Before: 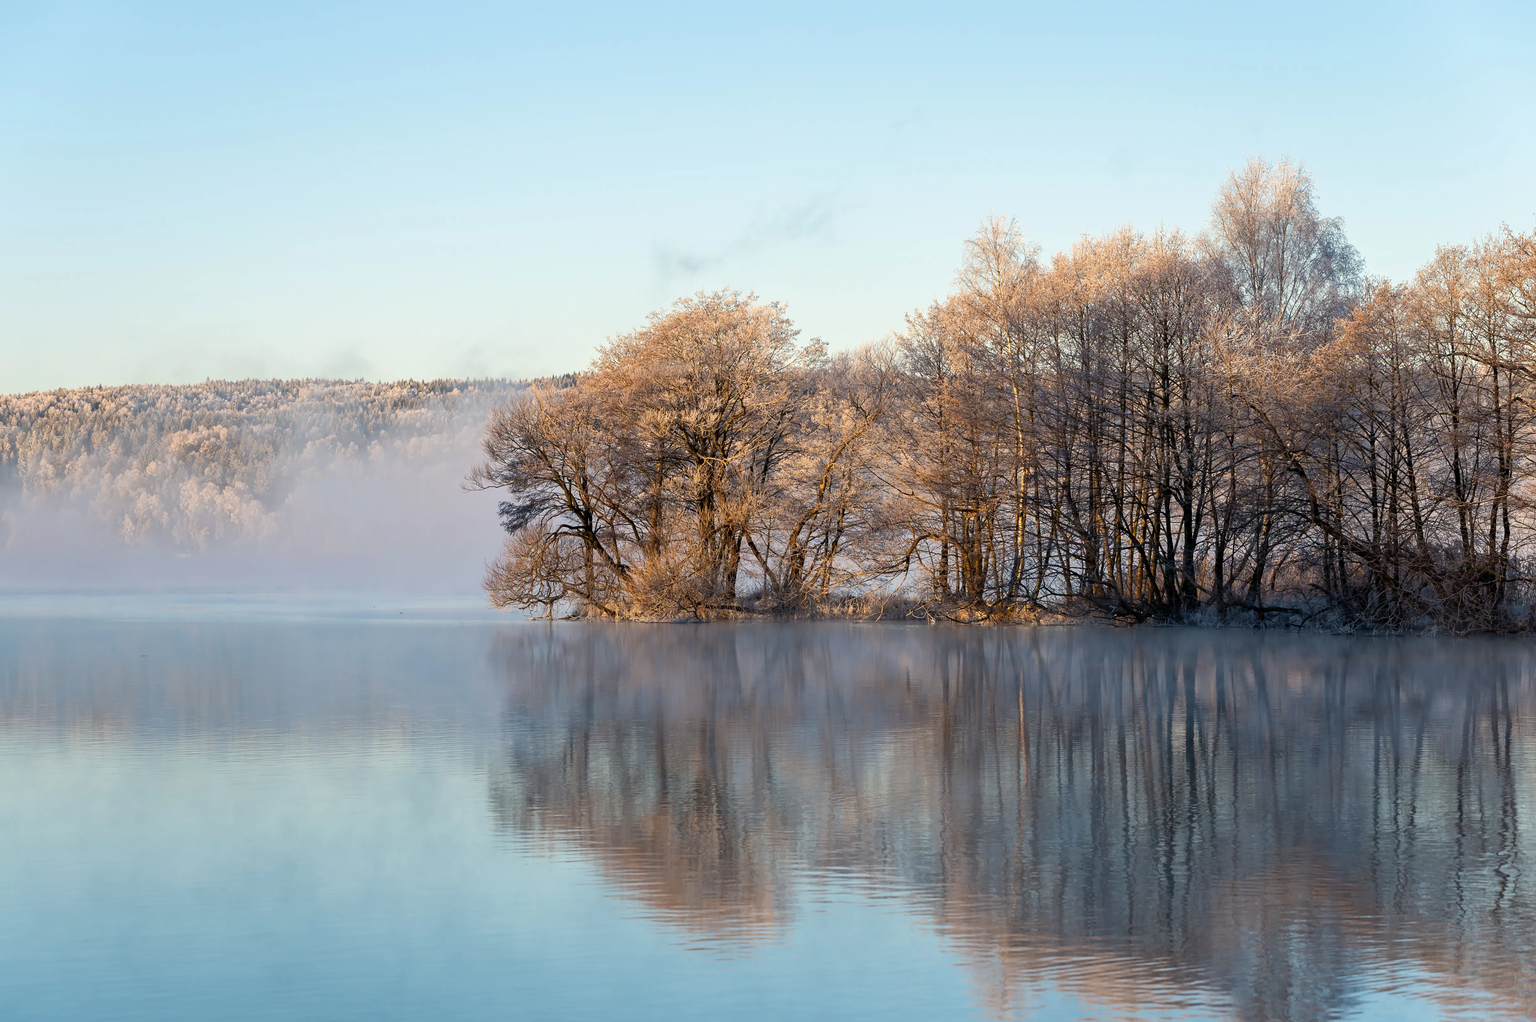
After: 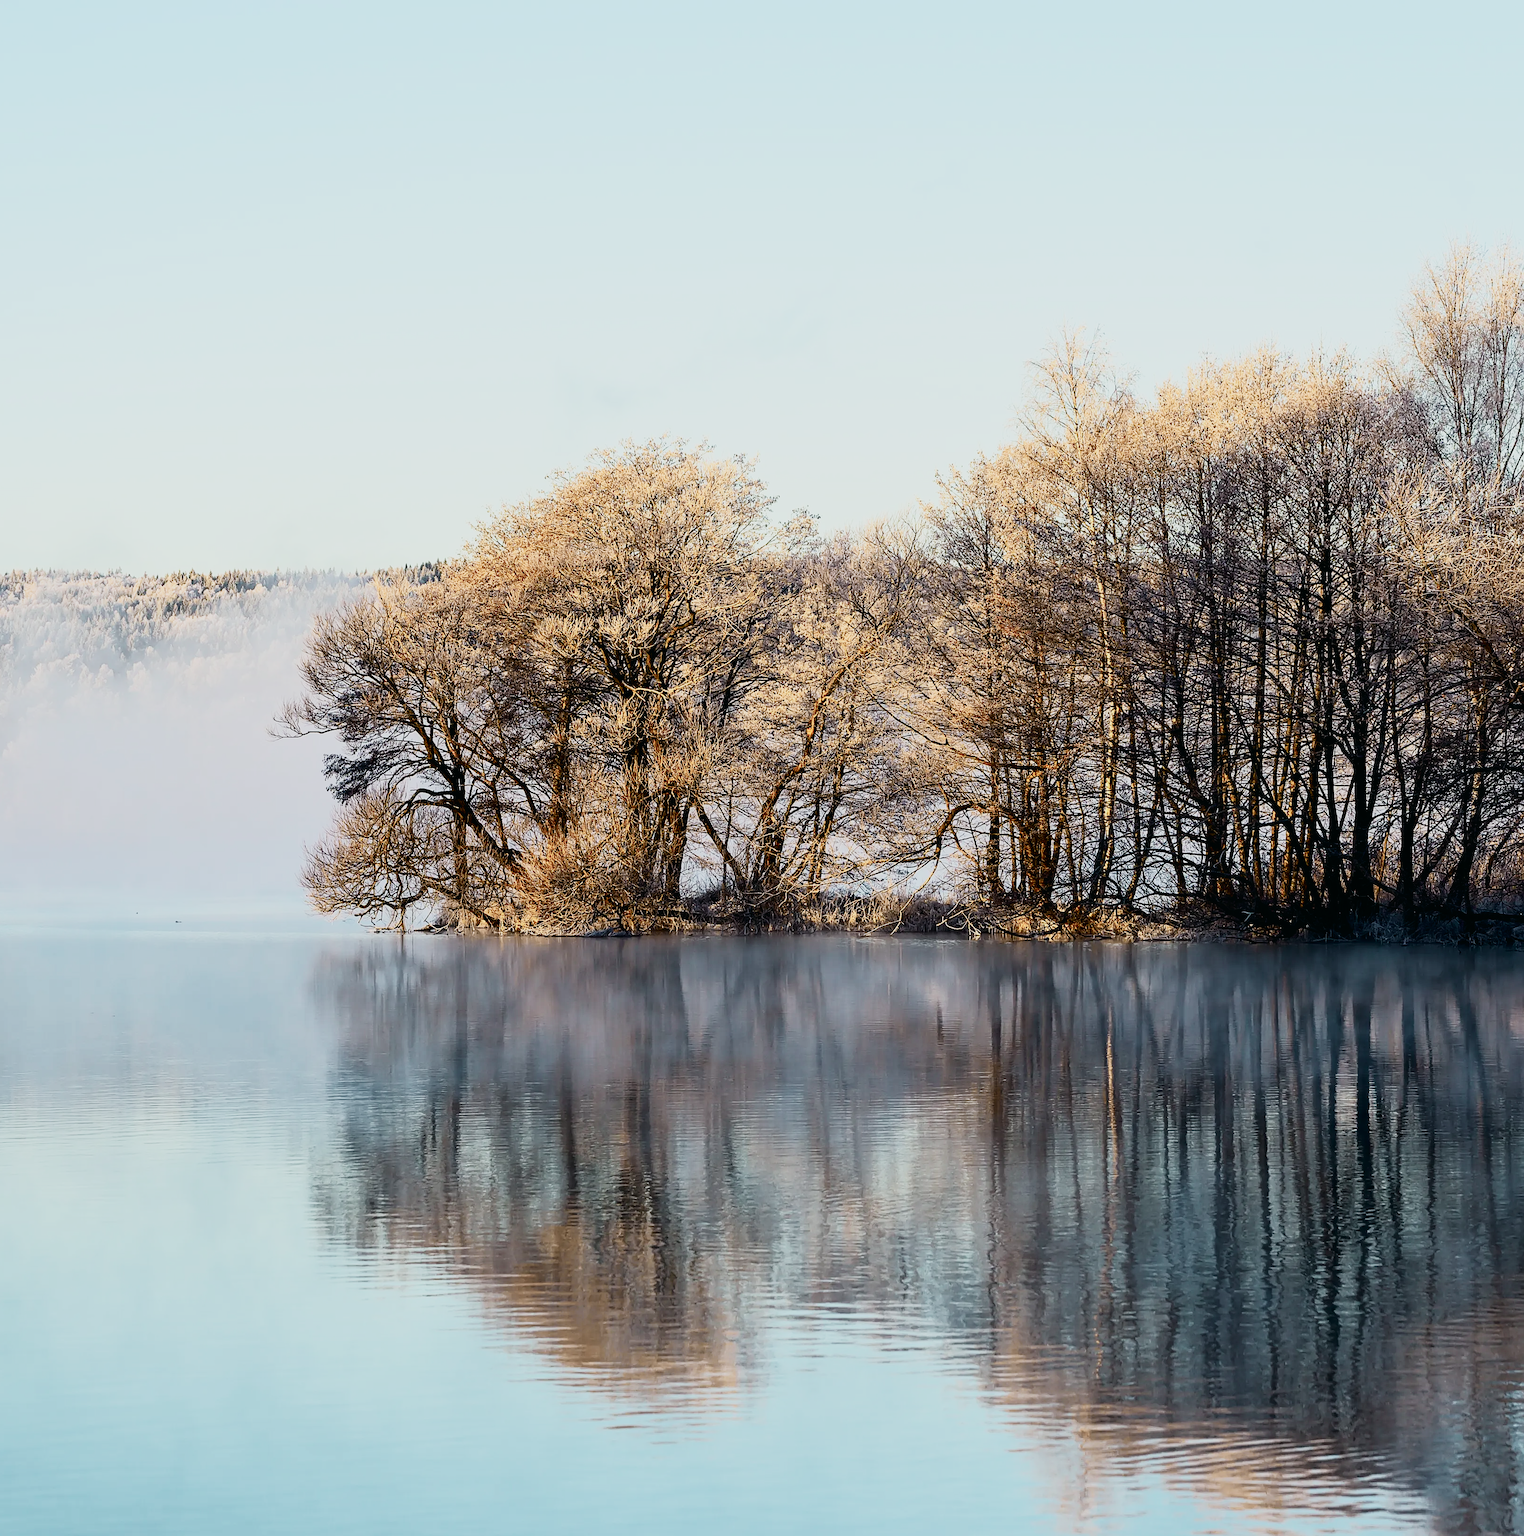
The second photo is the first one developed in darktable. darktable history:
sharpen: on, module defaults
crop and rotate: left 18.442%, right 15.508%
tone curve: curves: ch0 [(0, 0.008) (0.081, 0.044) (0.177, 0.123) (0.283, 0.253) (0.427, 0.441) (0.495, 0.524) (0.661, 0.756) (0.796, 0.859) (1, 0.951)]; ch1 [(0, 0) (0.161, 0.092) (0.35, 0.33) (0.392, 0.392) (0.427, 0.426) (0.479, 0.472) (0.505, 0.5) (0.521, 0.519) (0.567, 0.556) (0.583, 0.588) (0.625, 0.627) (0.678, 0.733) (1, 1)]; ch2 [(0, 0) (0.346, 0.362) (0.404, 0.427) (0.502, 0.499) (0.523, 0.522) (0.544, 0.561) (0.58, 0.59) (0.629, 0.642) (0.717, 0.678) (1, 1)], color space Lab, independent channels, preserve colors none
sigmoid: contrast 1.7, skew -0.2, preserve hue 0%, red attenuation 0.1, red rotation 0.035, green attenuation 0.1, green rotation -0.017, blue attenuation 0.15, blue rotation -0.052, base primaries Rec2020
